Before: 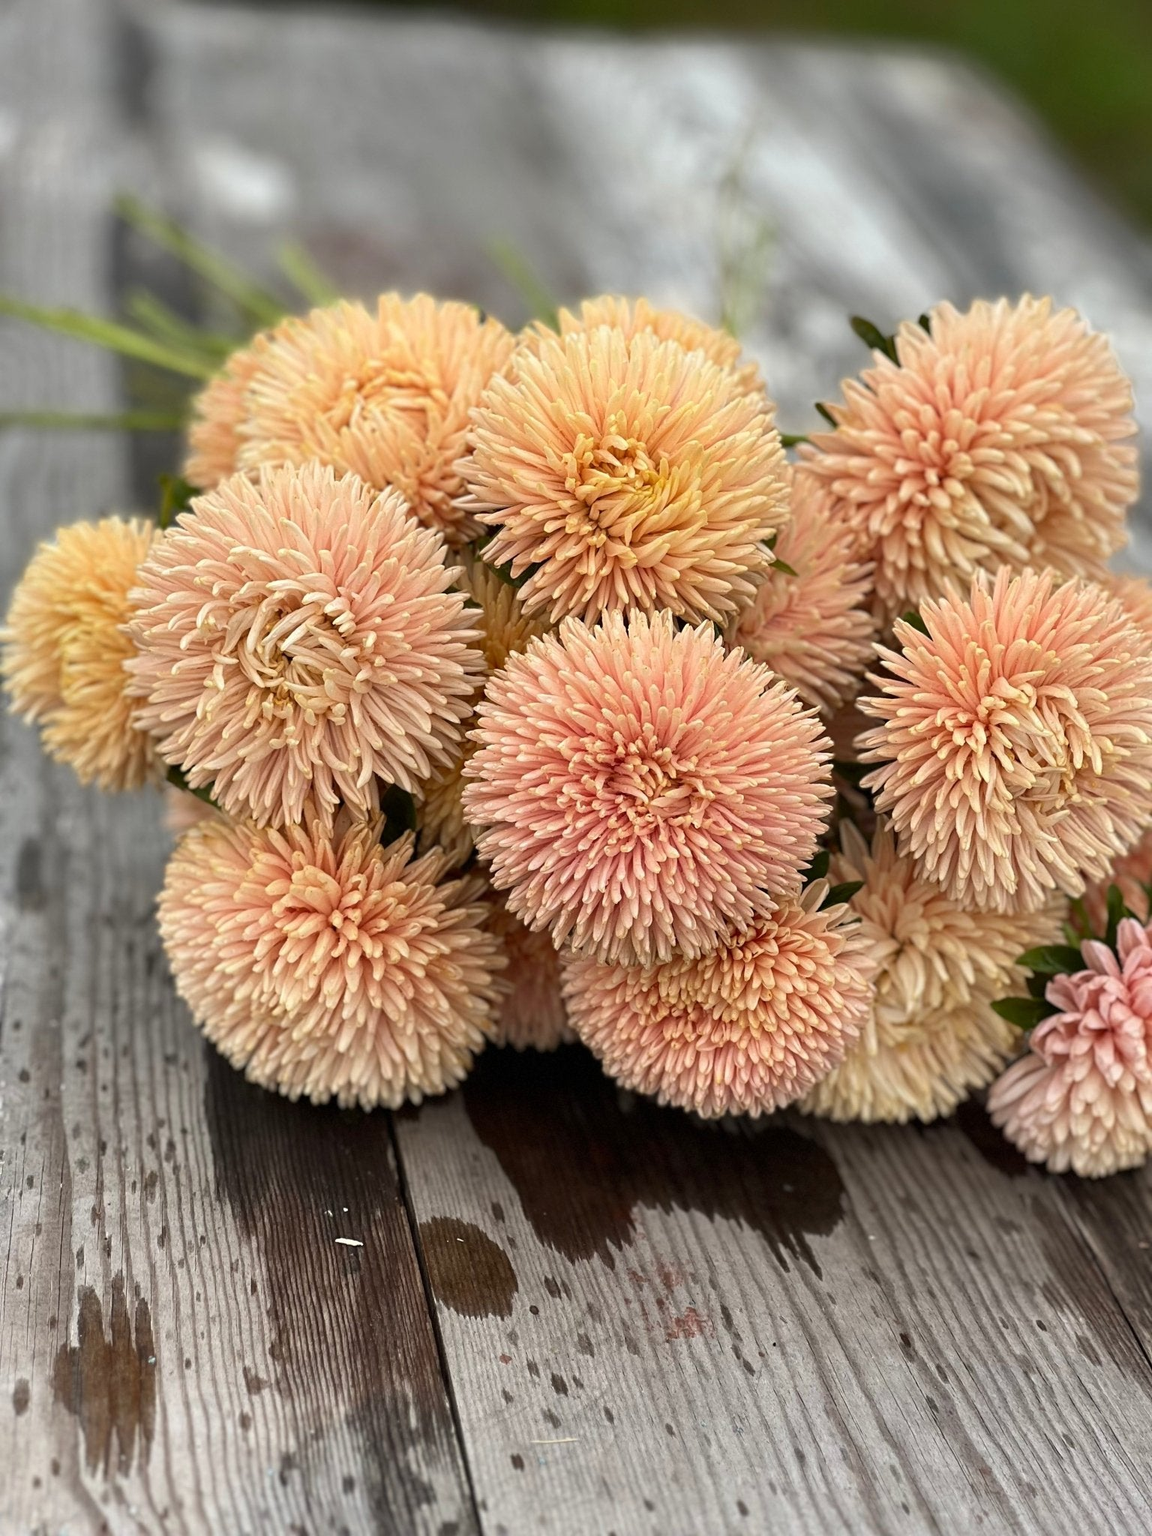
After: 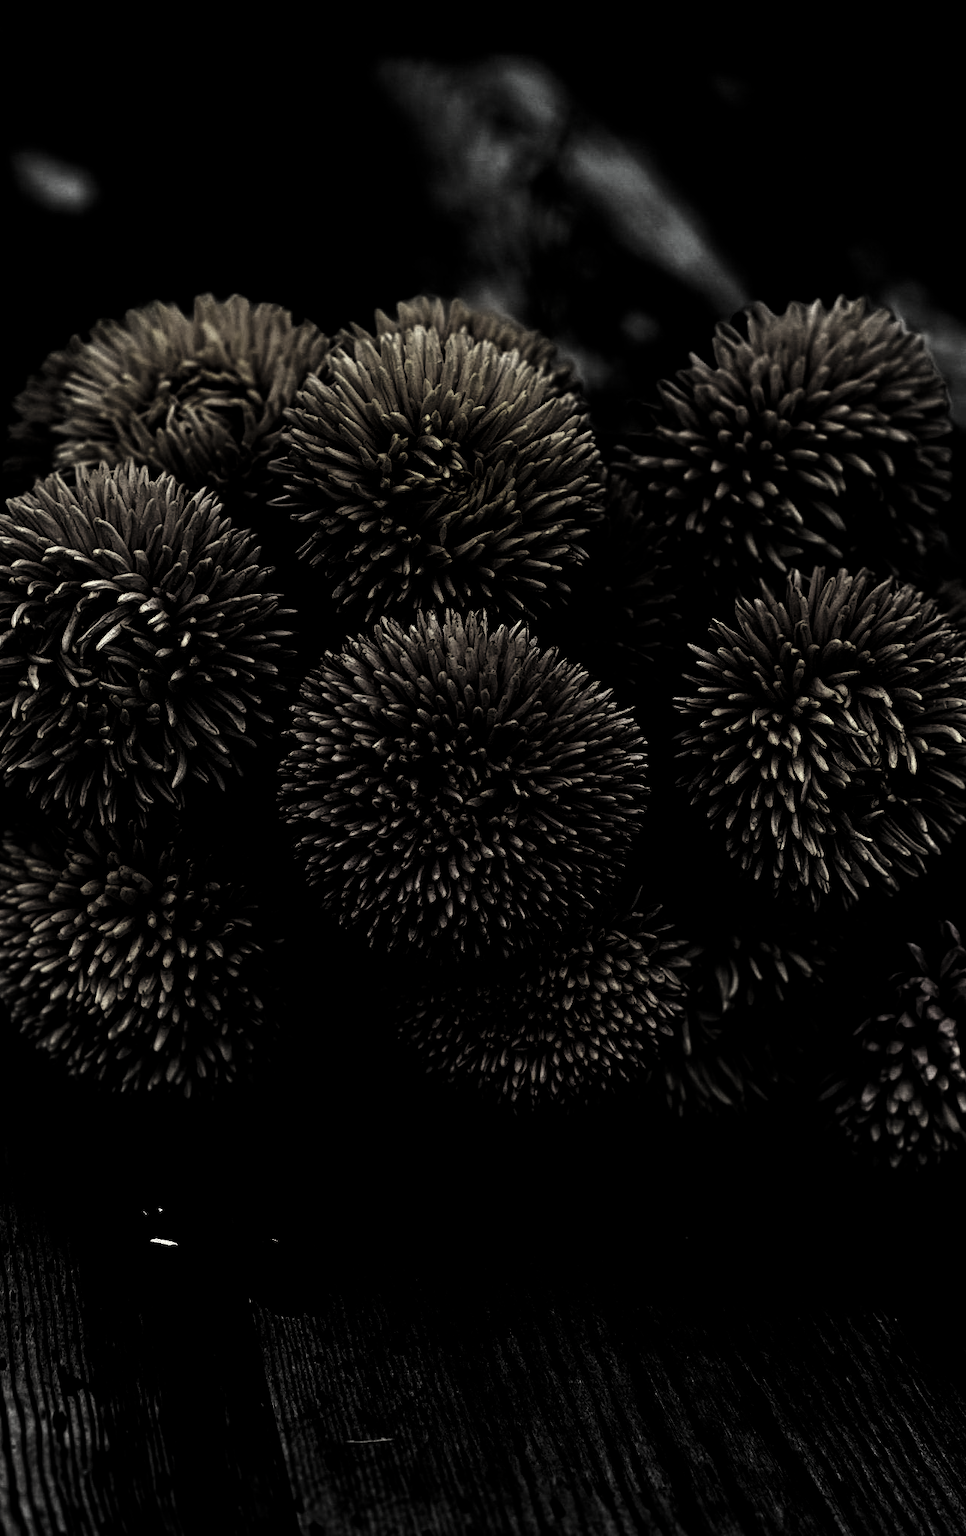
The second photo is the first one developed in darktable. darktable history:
crop: left 16.145%
base curve: curves: ch0 [(0, 0) (0.283, 0.295) (1, 1)], preserve colors none
contrast brightness saturation: contrast 0.25, saturation -0.31
levels: levels [0.721, 0.937, 0.997]
